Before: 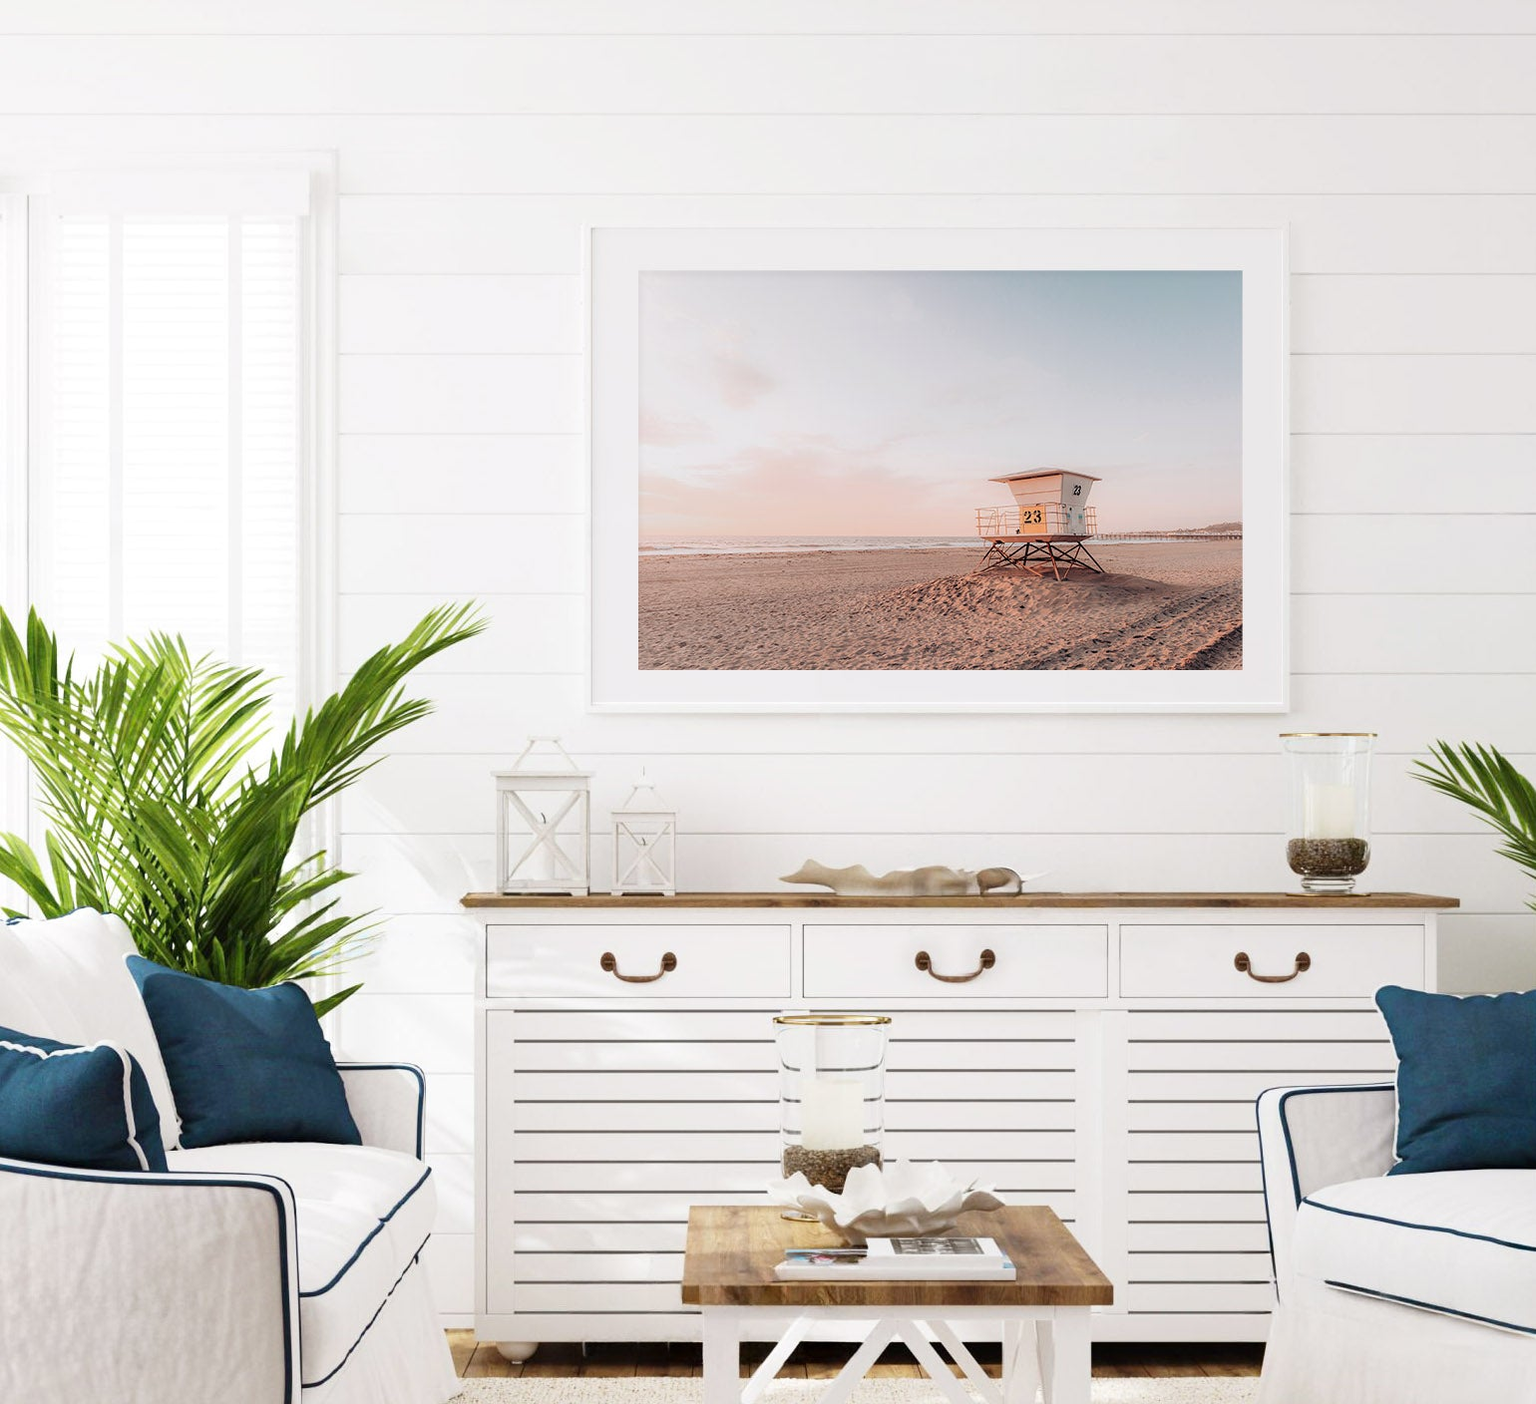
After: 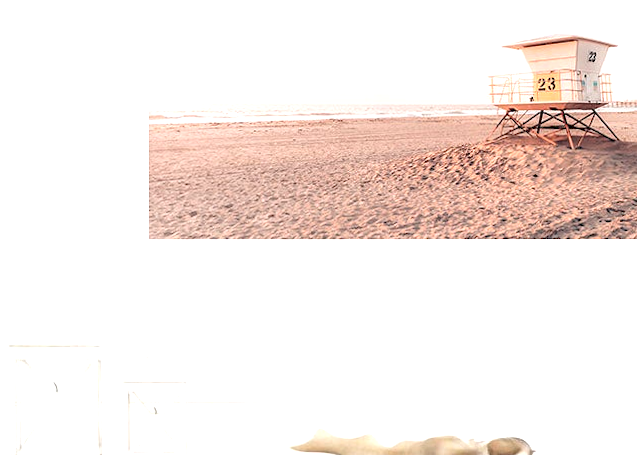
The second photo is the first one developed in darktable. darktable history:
exposure: exposure 1 EV, compensate highlight preservation false
tone equalizer: on, module defaults
rotate and perspective: lens shift (vertical) 0.048, lens shift (horizontal) -0.024, automatic cropping off
crop: left 31.751%, top 32.172%, right 27.8%, bottom 35.83%
